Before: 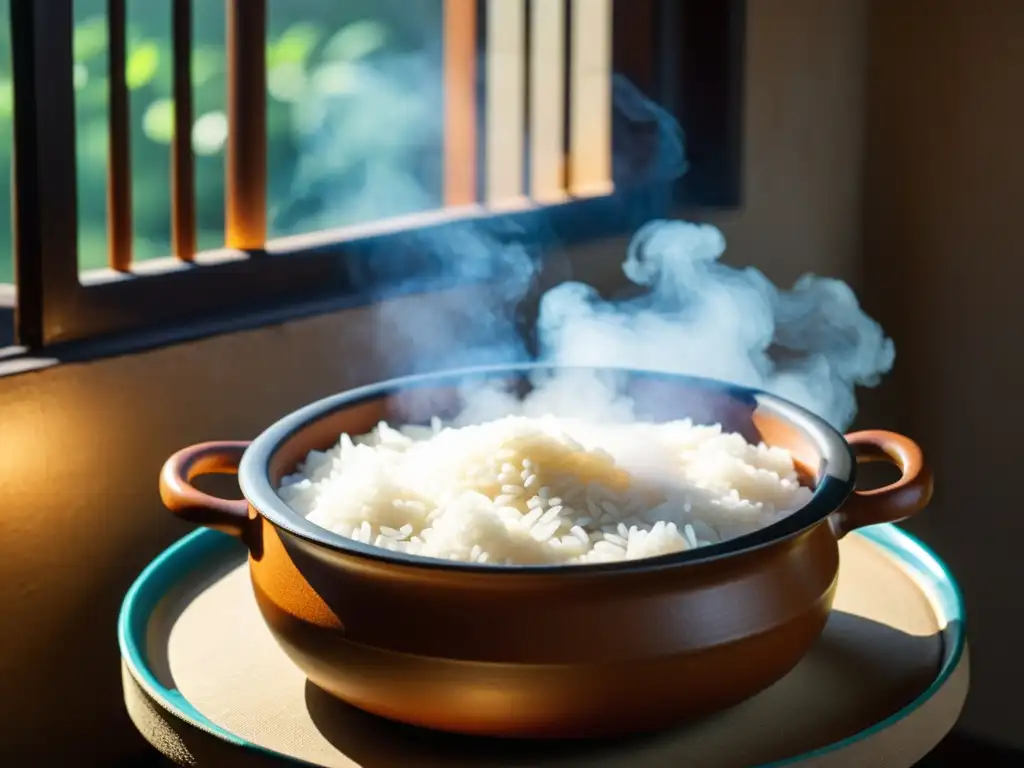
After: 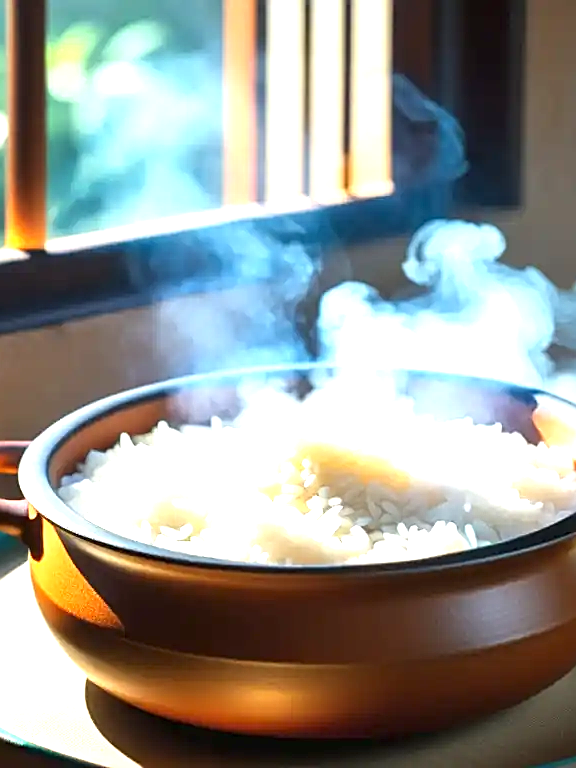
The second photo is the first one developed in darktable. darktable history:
crop: left 21.496%, right 22.254%
sharpen: on, module defaults
exposure: black level correction 0, exposure 1.198 EV, compensate exposure bias true, compensate highlight preservation false
